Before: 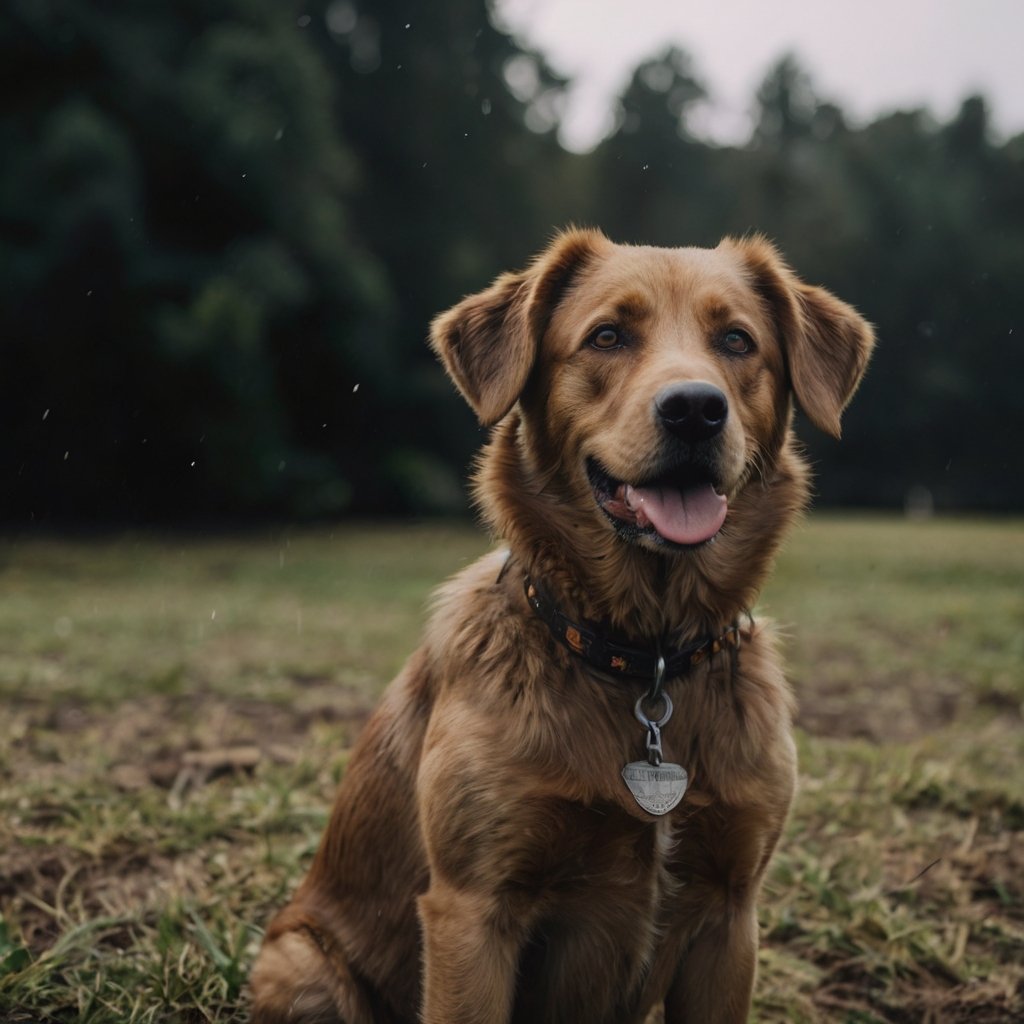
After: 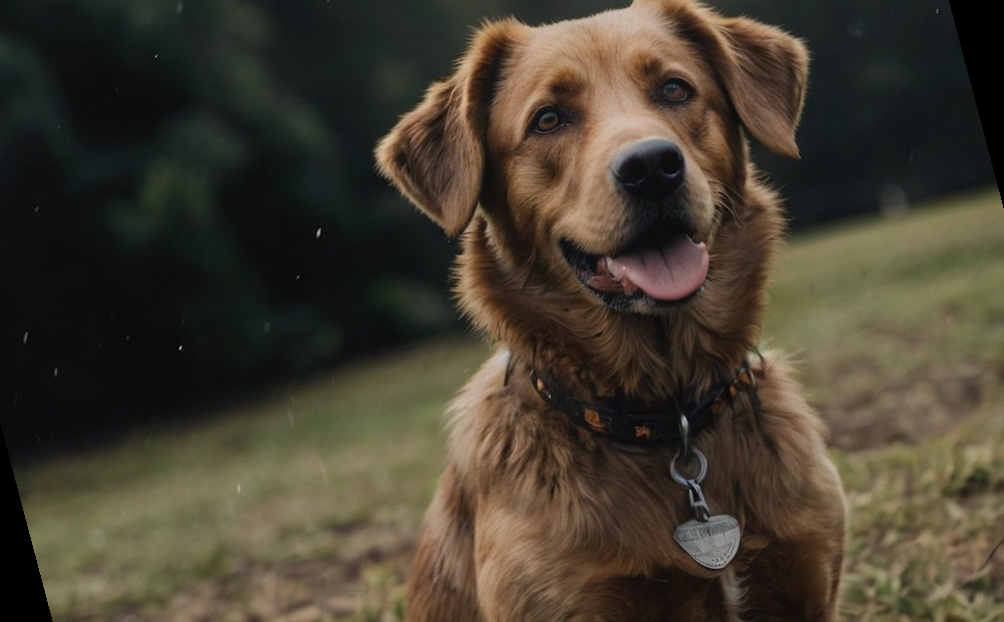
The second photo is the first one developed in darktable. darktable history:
rotate and perspective: rotation -14.8°, crop left 0.1, crop right 0.903, crop top 0.25, crop bottom 0.748
